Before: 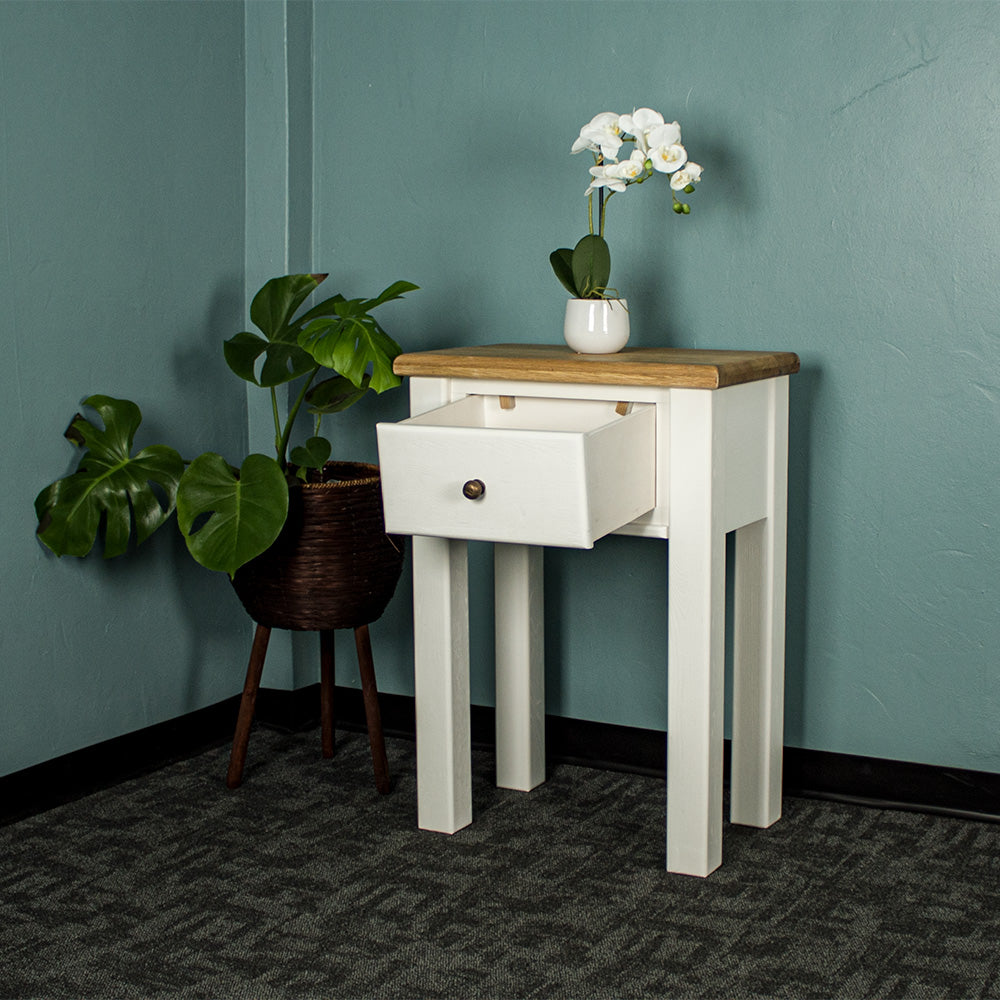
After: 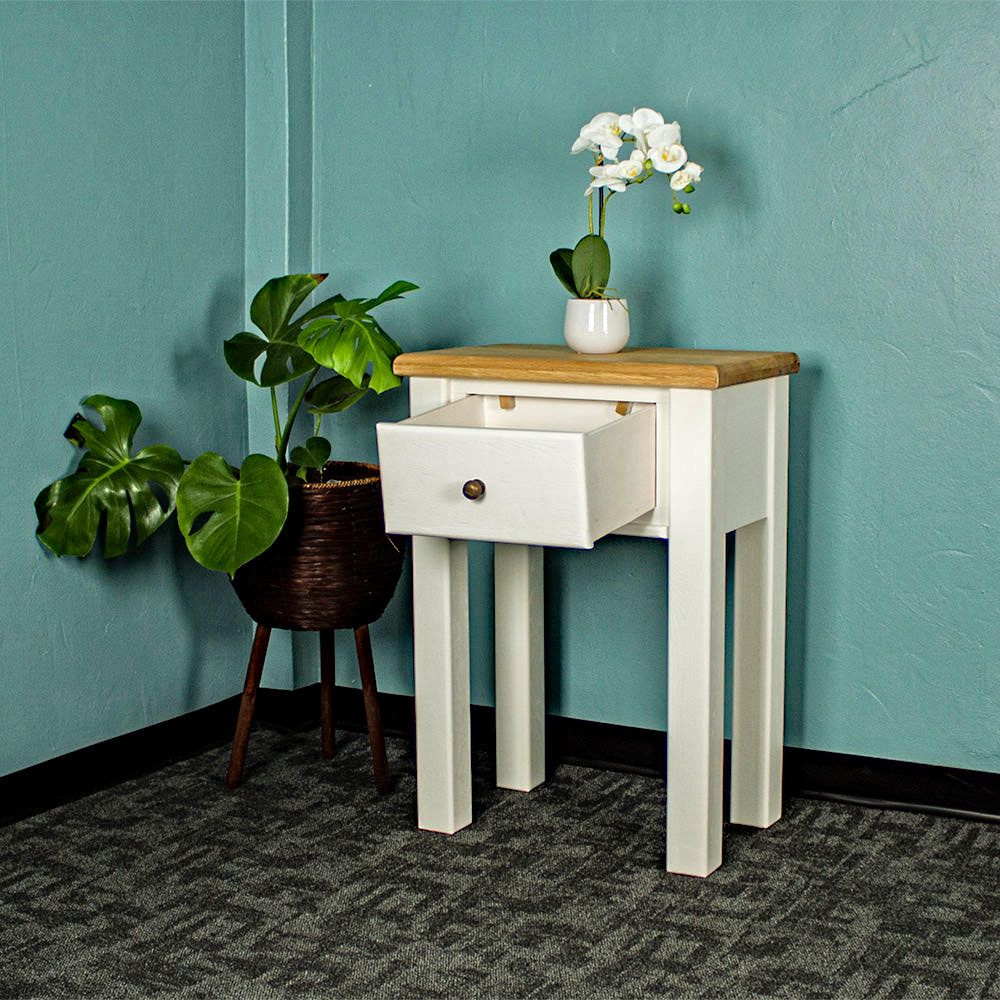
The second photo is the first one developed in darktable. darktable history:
tone equalizer: -7 EV 0.15 EV, -6 EV 0.6 EV, -5 EV 1.15 EV, -4 EV 1.33 EV, -3 EV 1.15 EV, -2 EV 0.6 EV, -1 EV 0.15 EV, mask exposure compensation -0.5 EV
sharpen: radius 5.325, amount 0.312, threshold 26.433
haze removal: strength 0.29, distance 0.25, compatibility mode true, adaptive false
contrast brightness saturation: contrast 0.04, saturation 0.07
